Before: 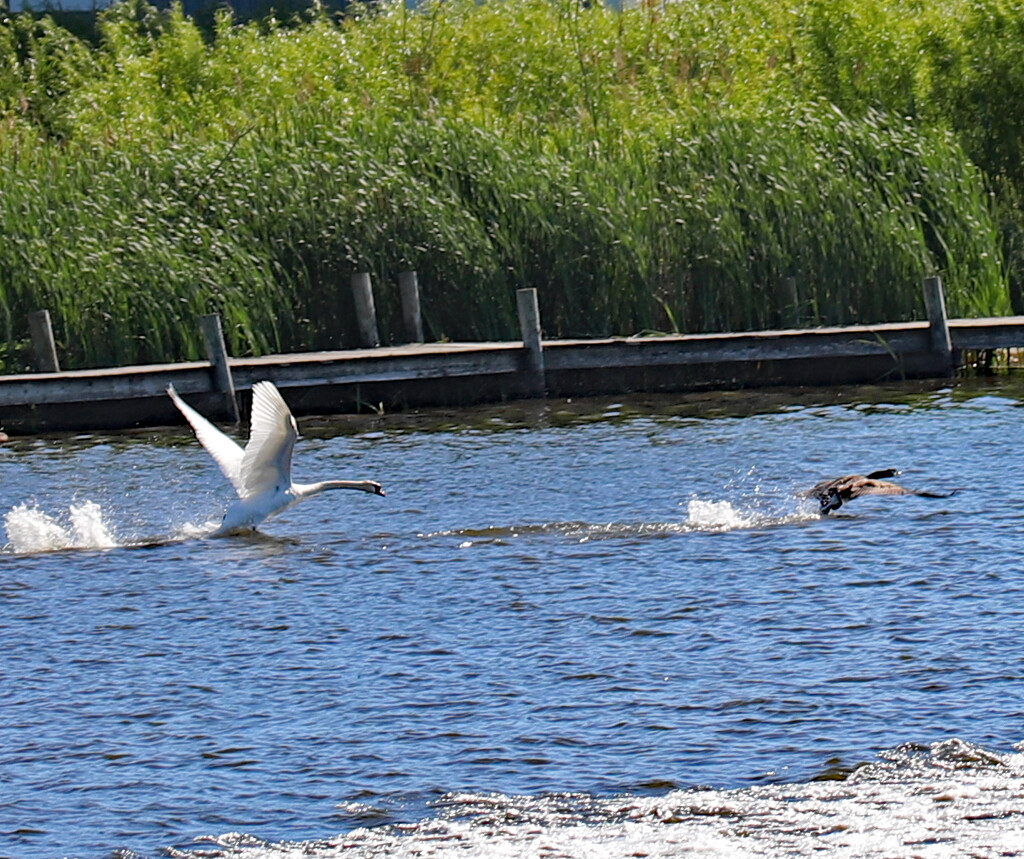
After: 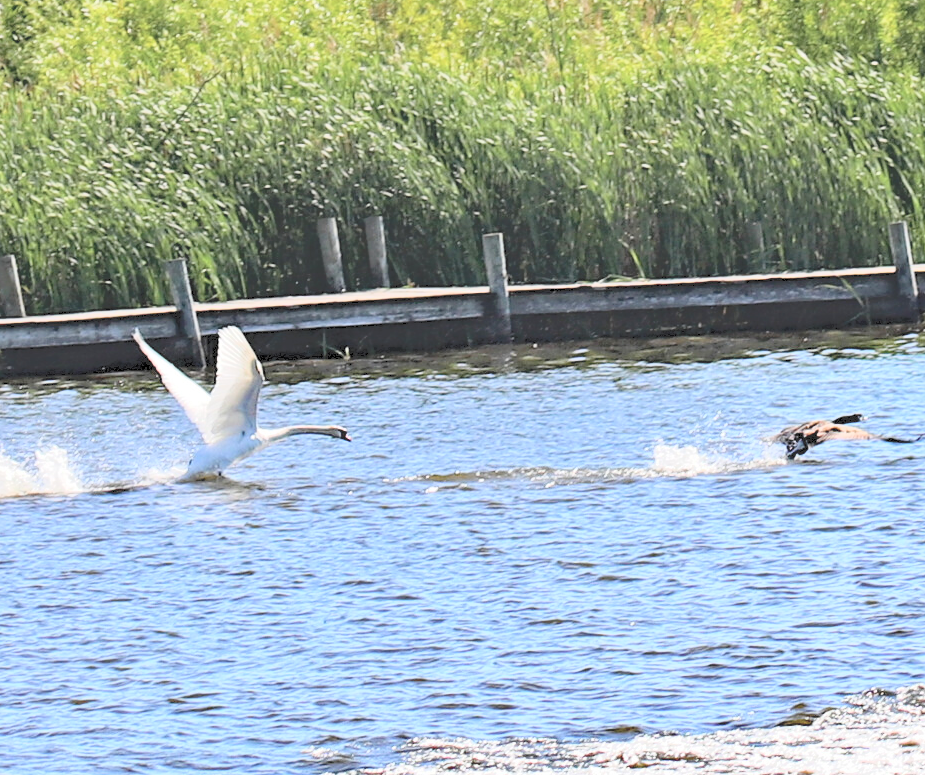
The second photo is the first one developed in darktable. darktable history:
tone curve: curves: ch0 [(0, 0) (0.003, 0.195) (0.011, 0.161) (0.025, 0.21) (0.044, 0.24) (0.069, 0.254) (0.1, 0.283) (0.136, 0.347) (0.177, 0.412) (0.224, 0.455) (0.277, 0.531) (0.335, 0.606) (0.399, 0.679) (0.468, 0.748) (0.543, 0.814) (0.623, 0.876) (0.709, 0.927) (0.801, 0.949) (0.898, 0.962) (1, 1)], color space Lab, independent channels, preserve colors none
crop: left 3.413%, top 6.428%, right 6.16%, bottom 3.287%
